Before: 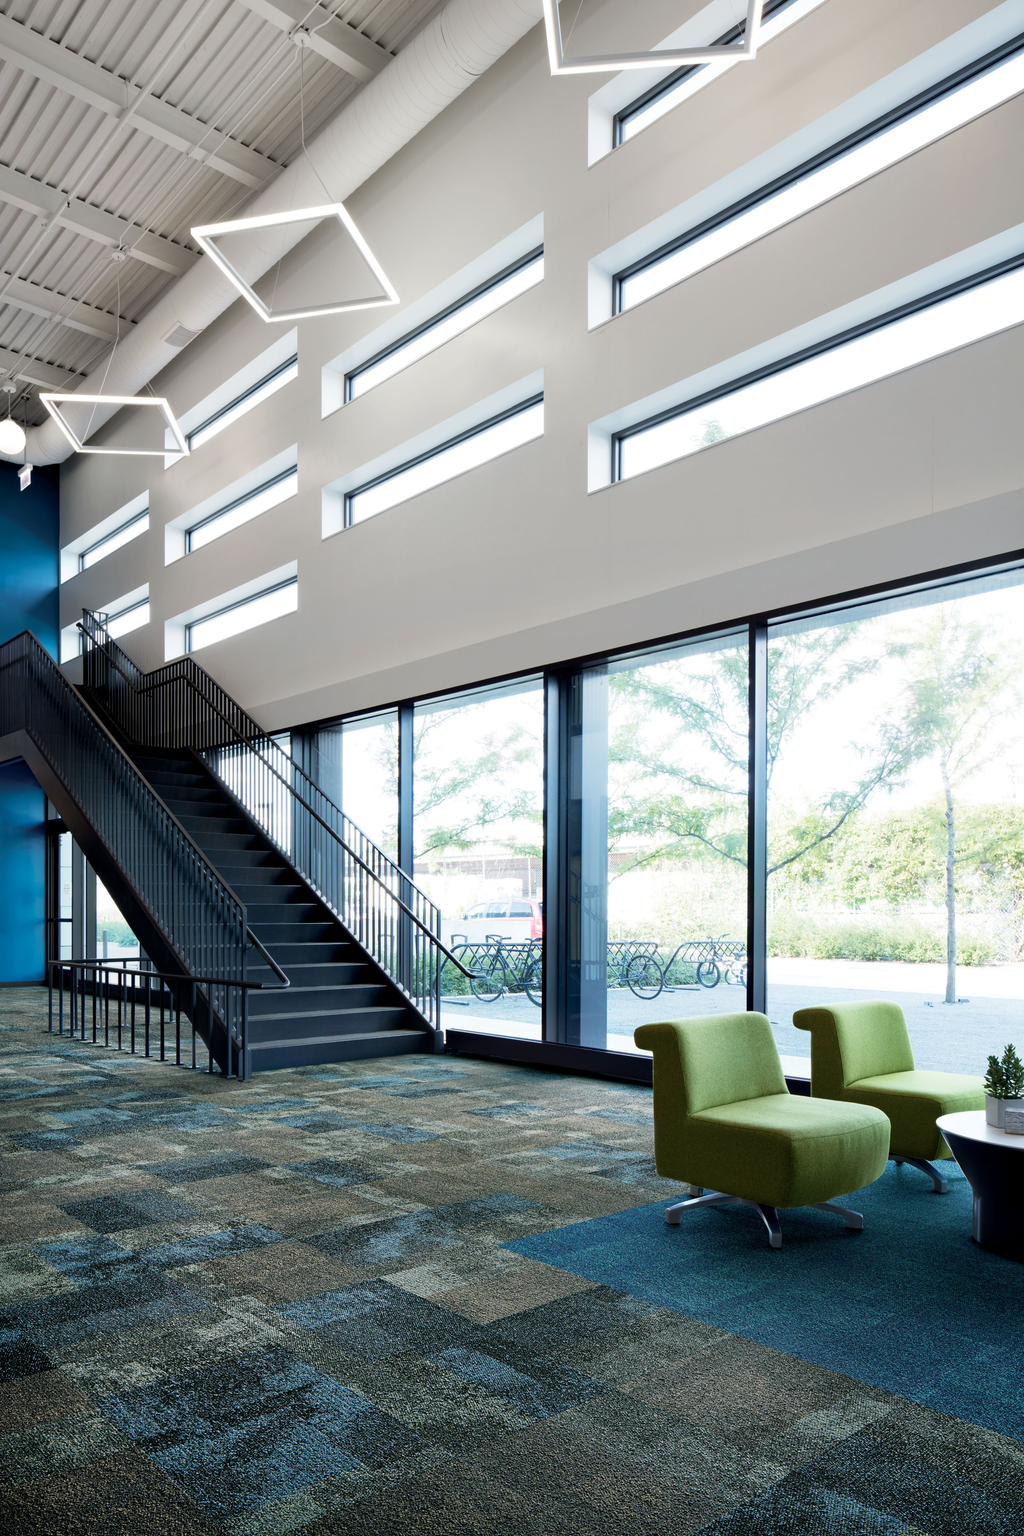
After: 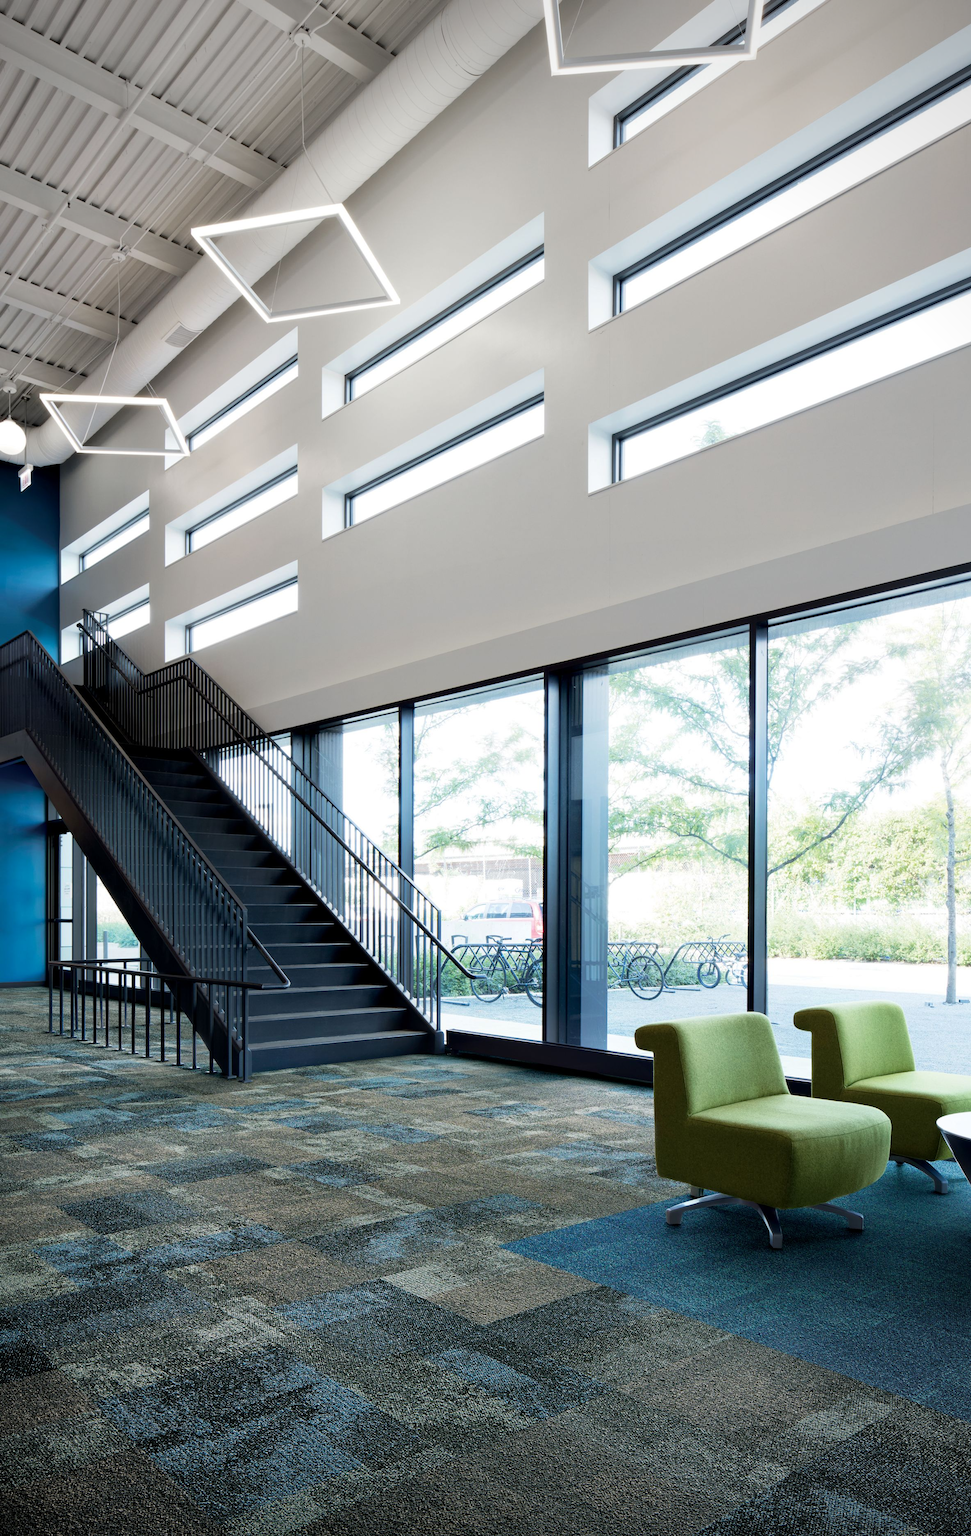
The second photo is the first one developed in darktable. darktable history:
crop and rotate: right 5.167%
vignetting: fall-off radius 60.65%
